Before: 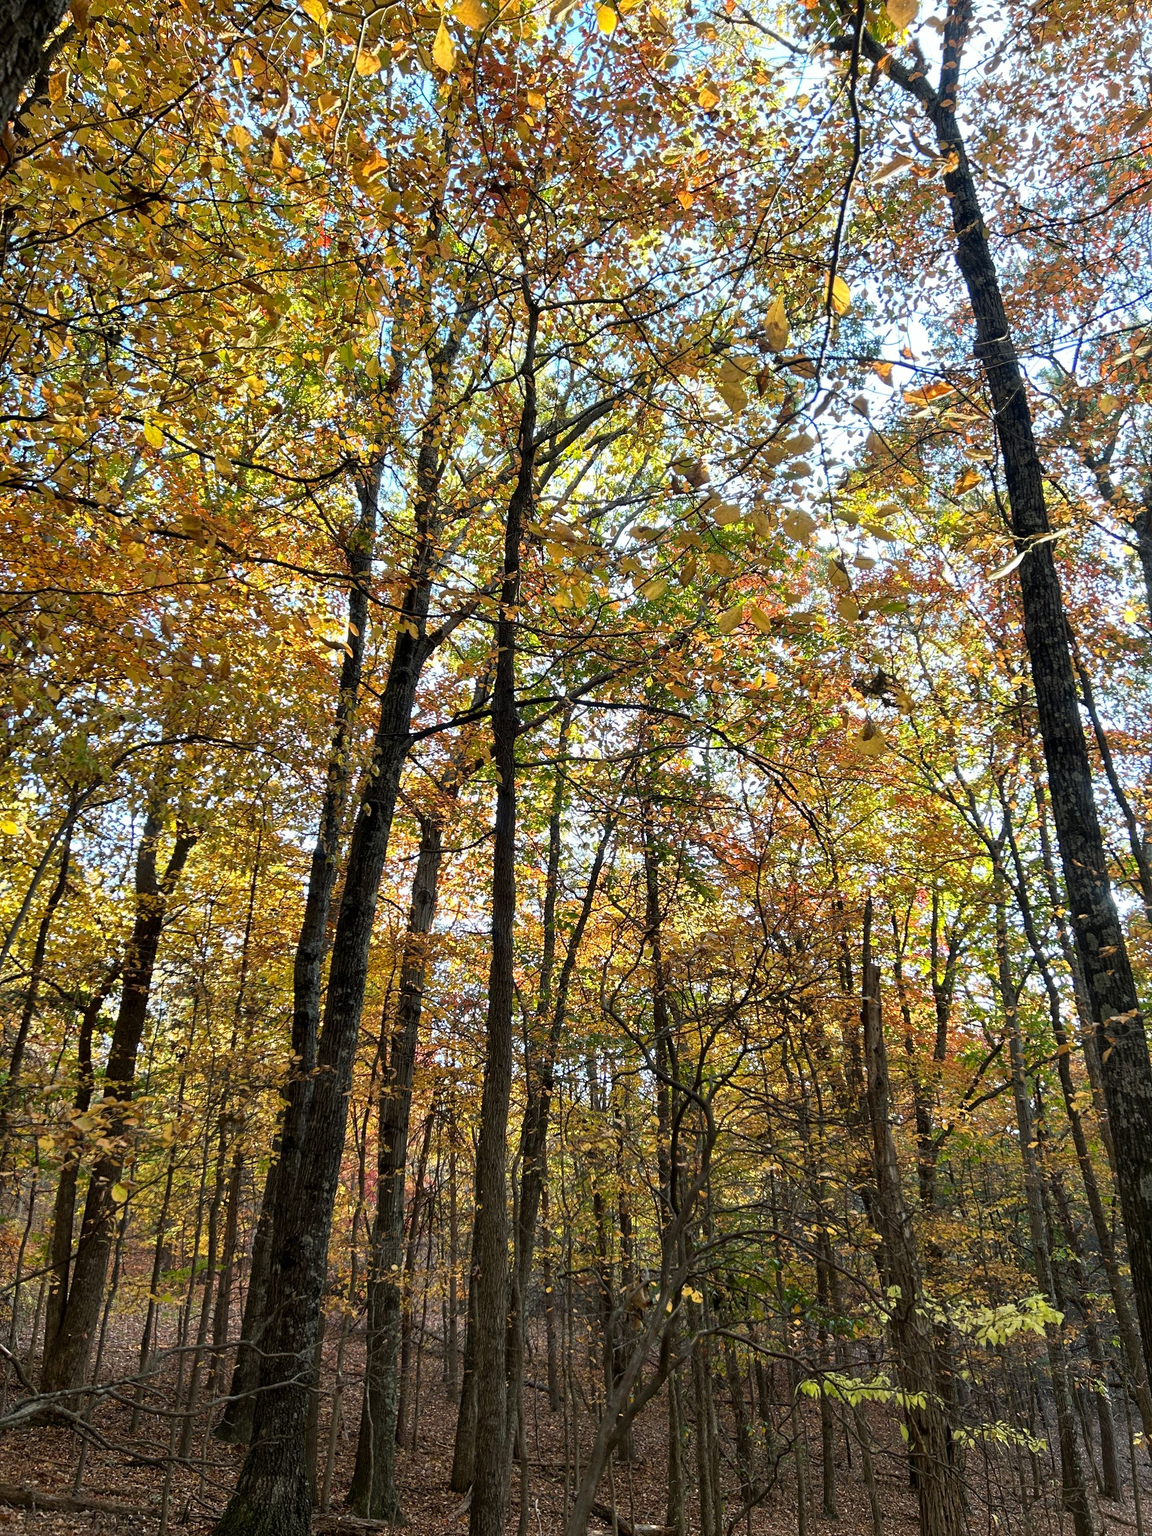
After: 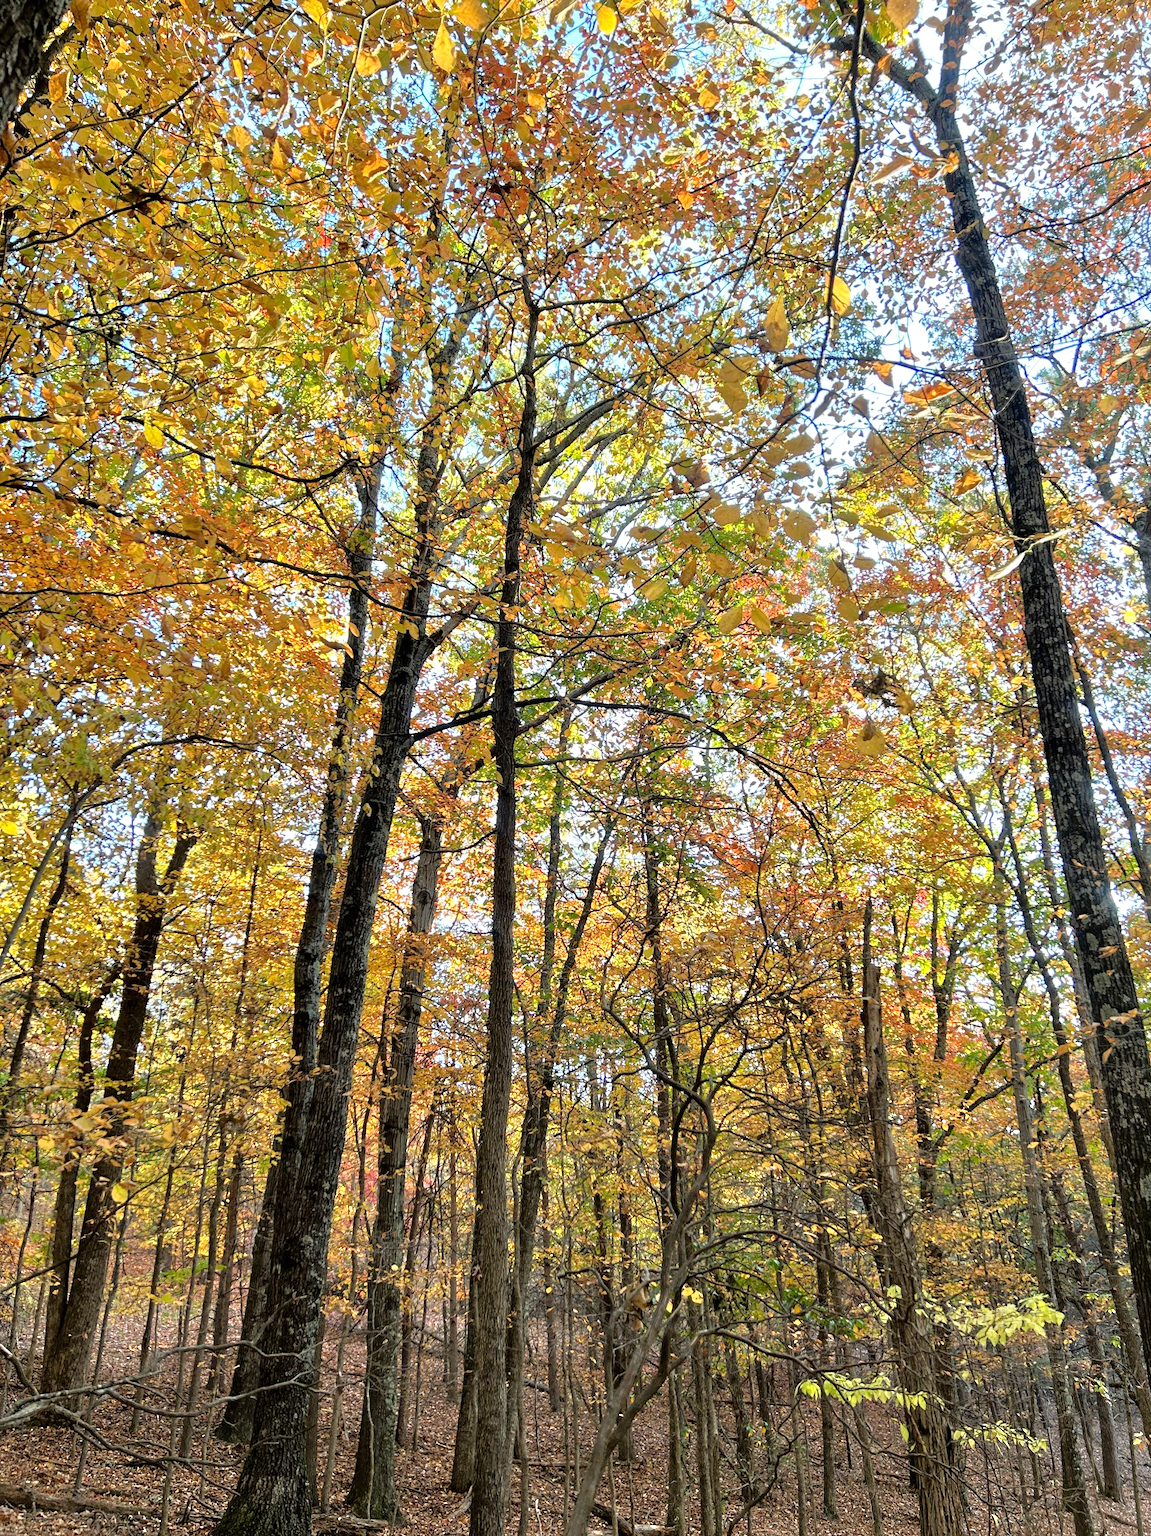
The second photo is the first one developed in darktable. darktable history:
tone equalizer: -7 EV 0.15 EV, -6 EV 0.6 EV, -5 EV 1.15 EV, -4 EV 1.33 EV, -3 EV 1.15 EV, -2 EV 0.6 EV, -1 EV 0.15 EV, mask exposure compensation -0.5 EV
